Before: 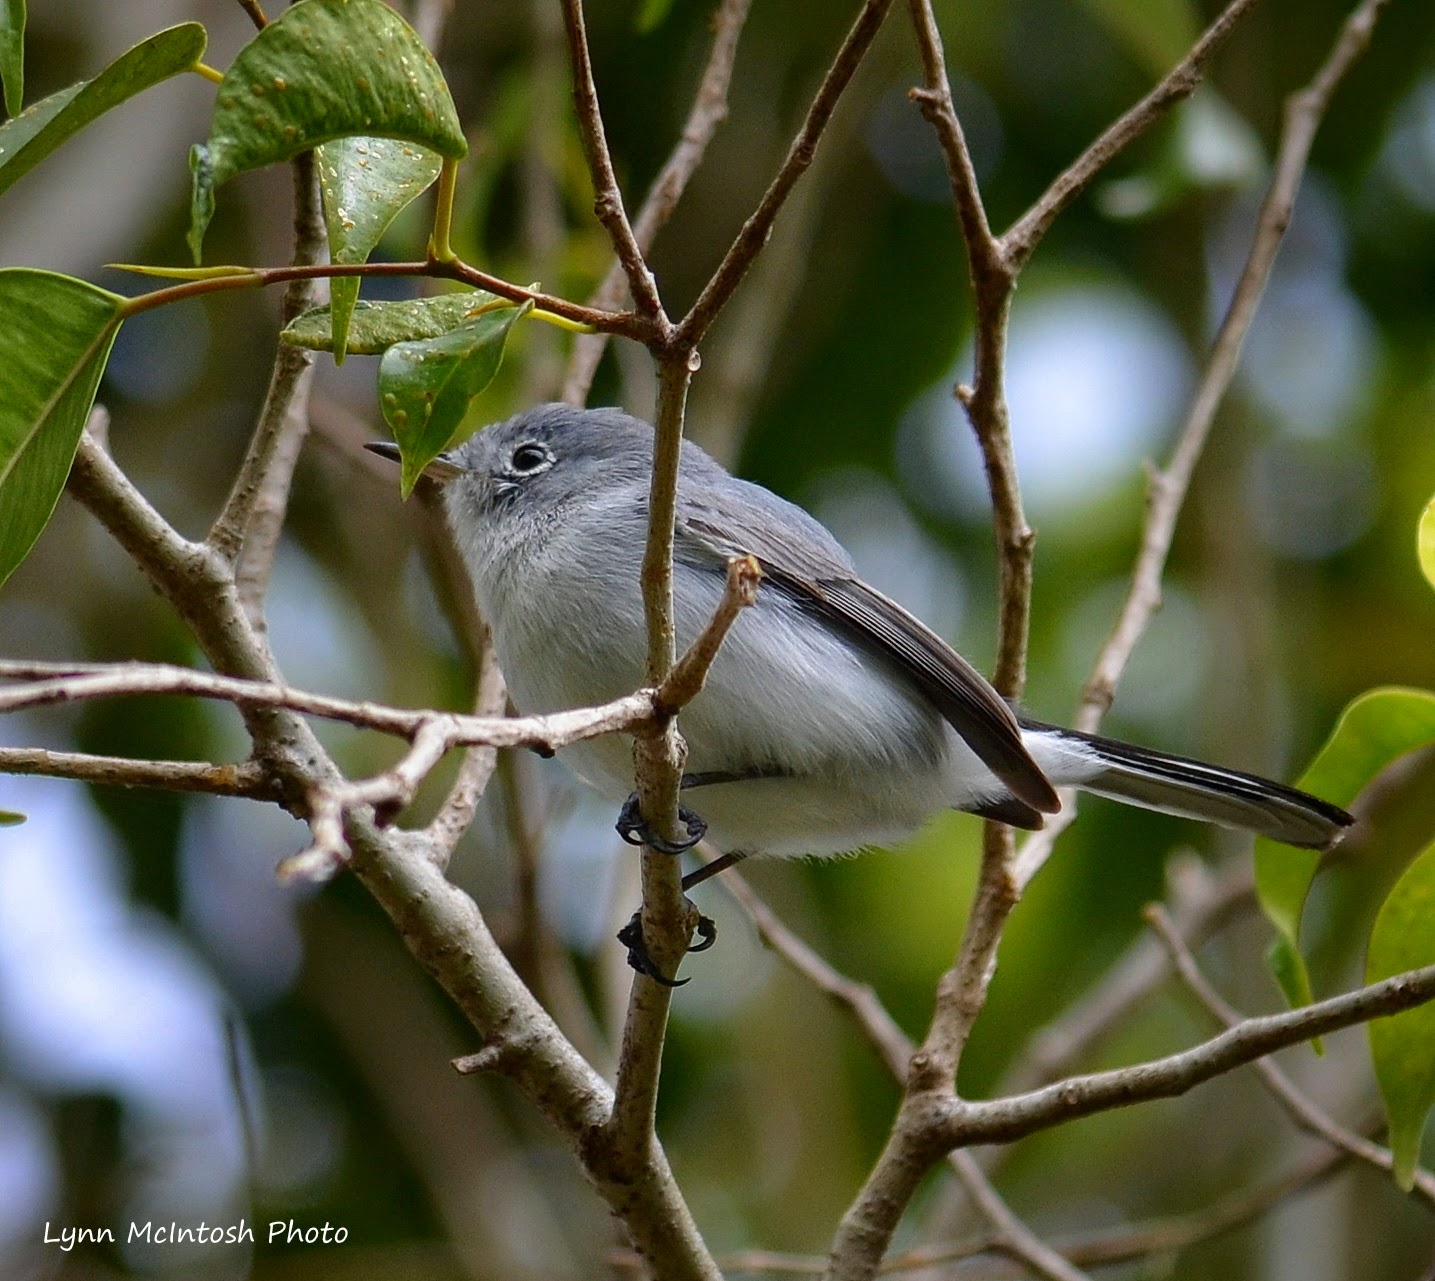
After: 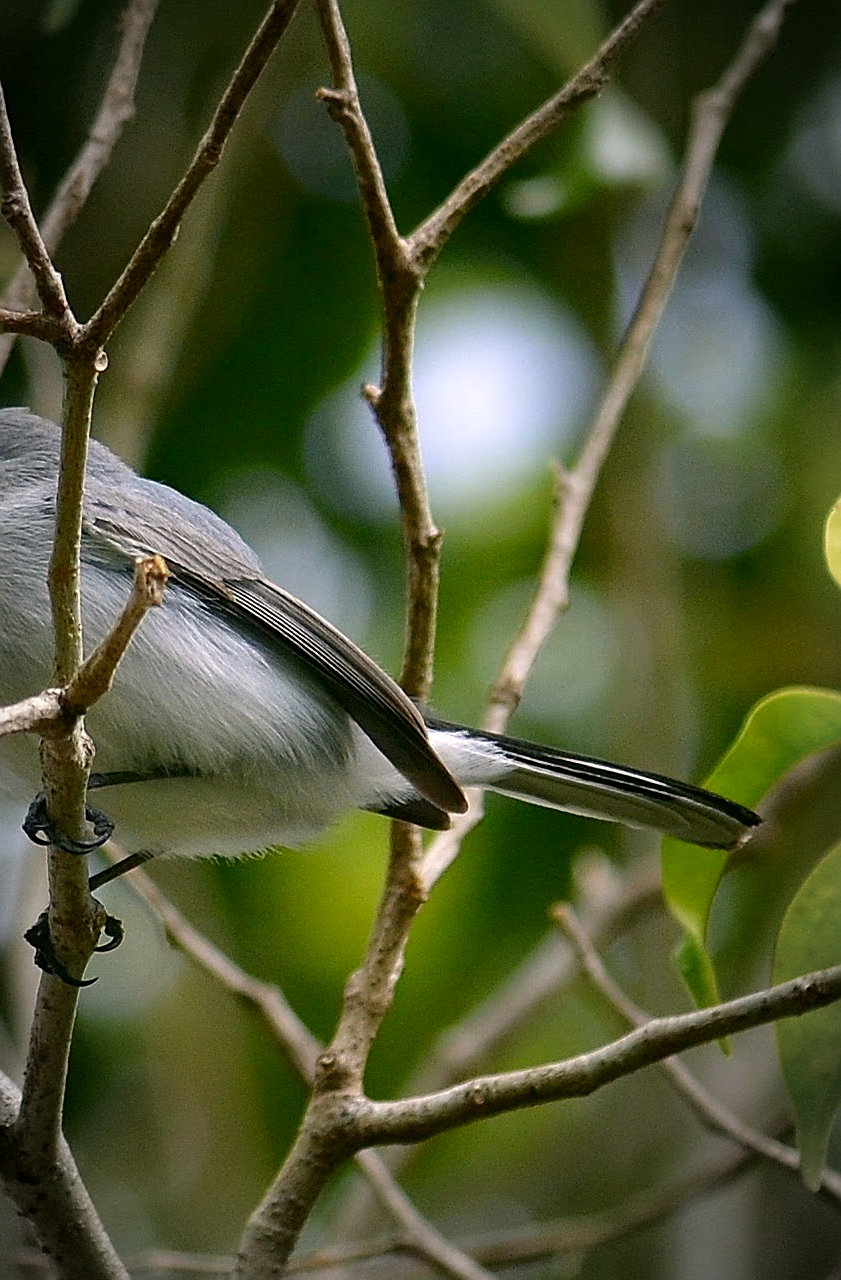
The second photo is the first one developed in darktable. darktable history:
vignetting: automatic ratio true
color correction: highlights a* 4.01, highlights b* 4.93, shadows a* -7.28, shadows b* 4.58
sharpen: on, module defaults
exposure: exposure 0.163 EV, compensate highlight preservation false
crop: left 41.39%
